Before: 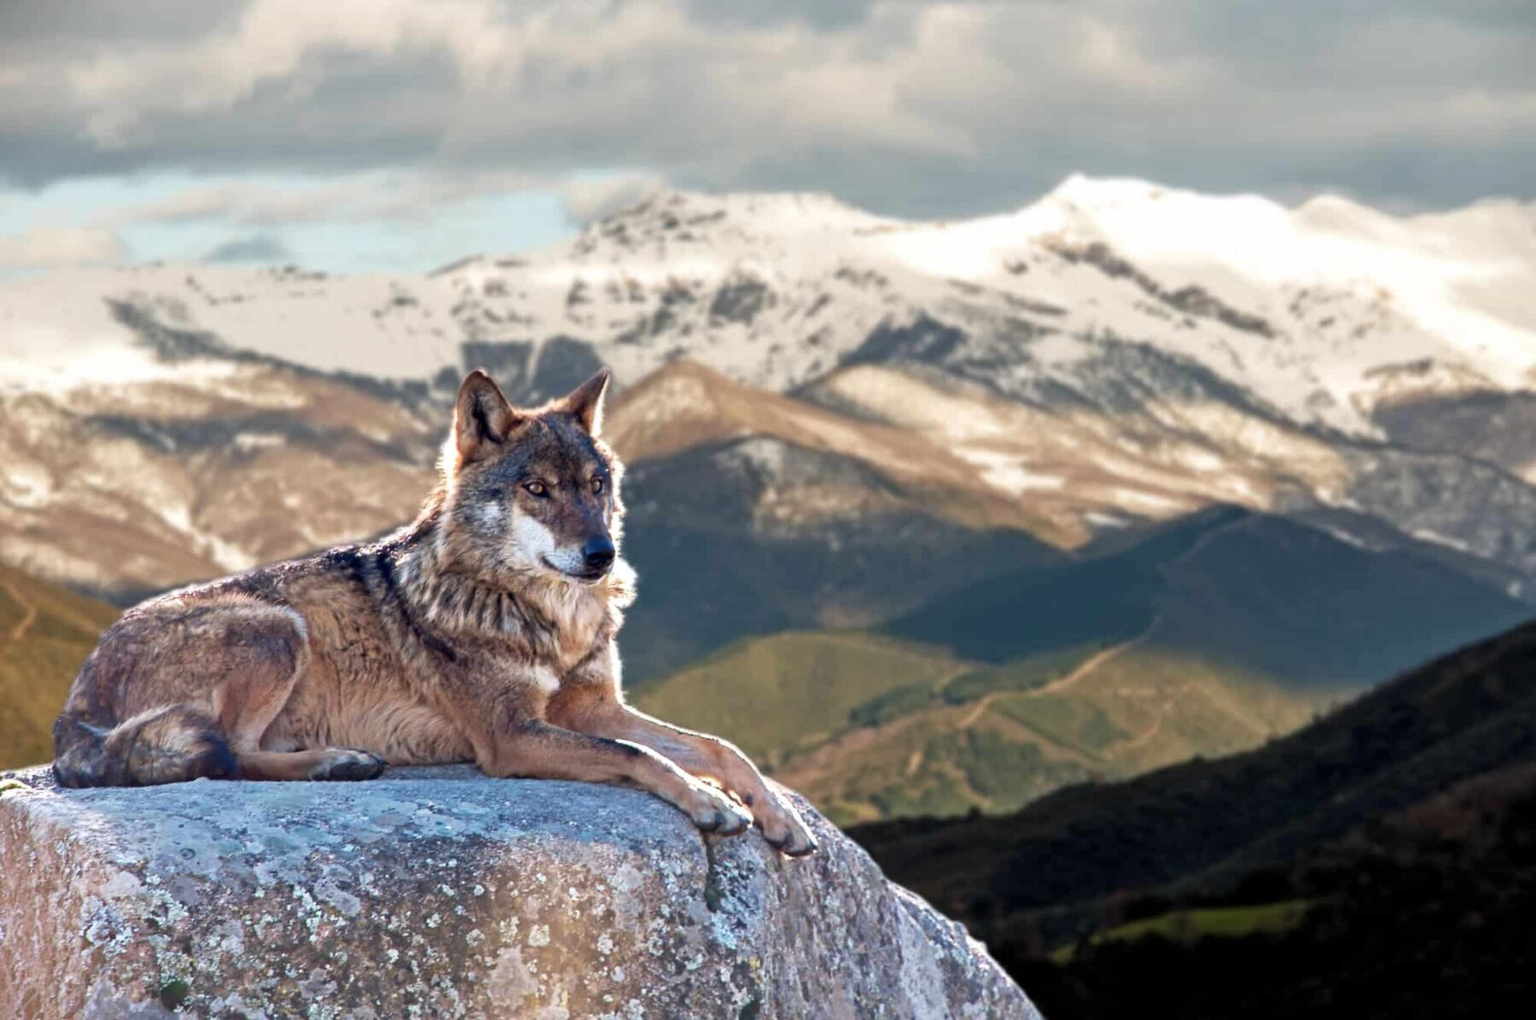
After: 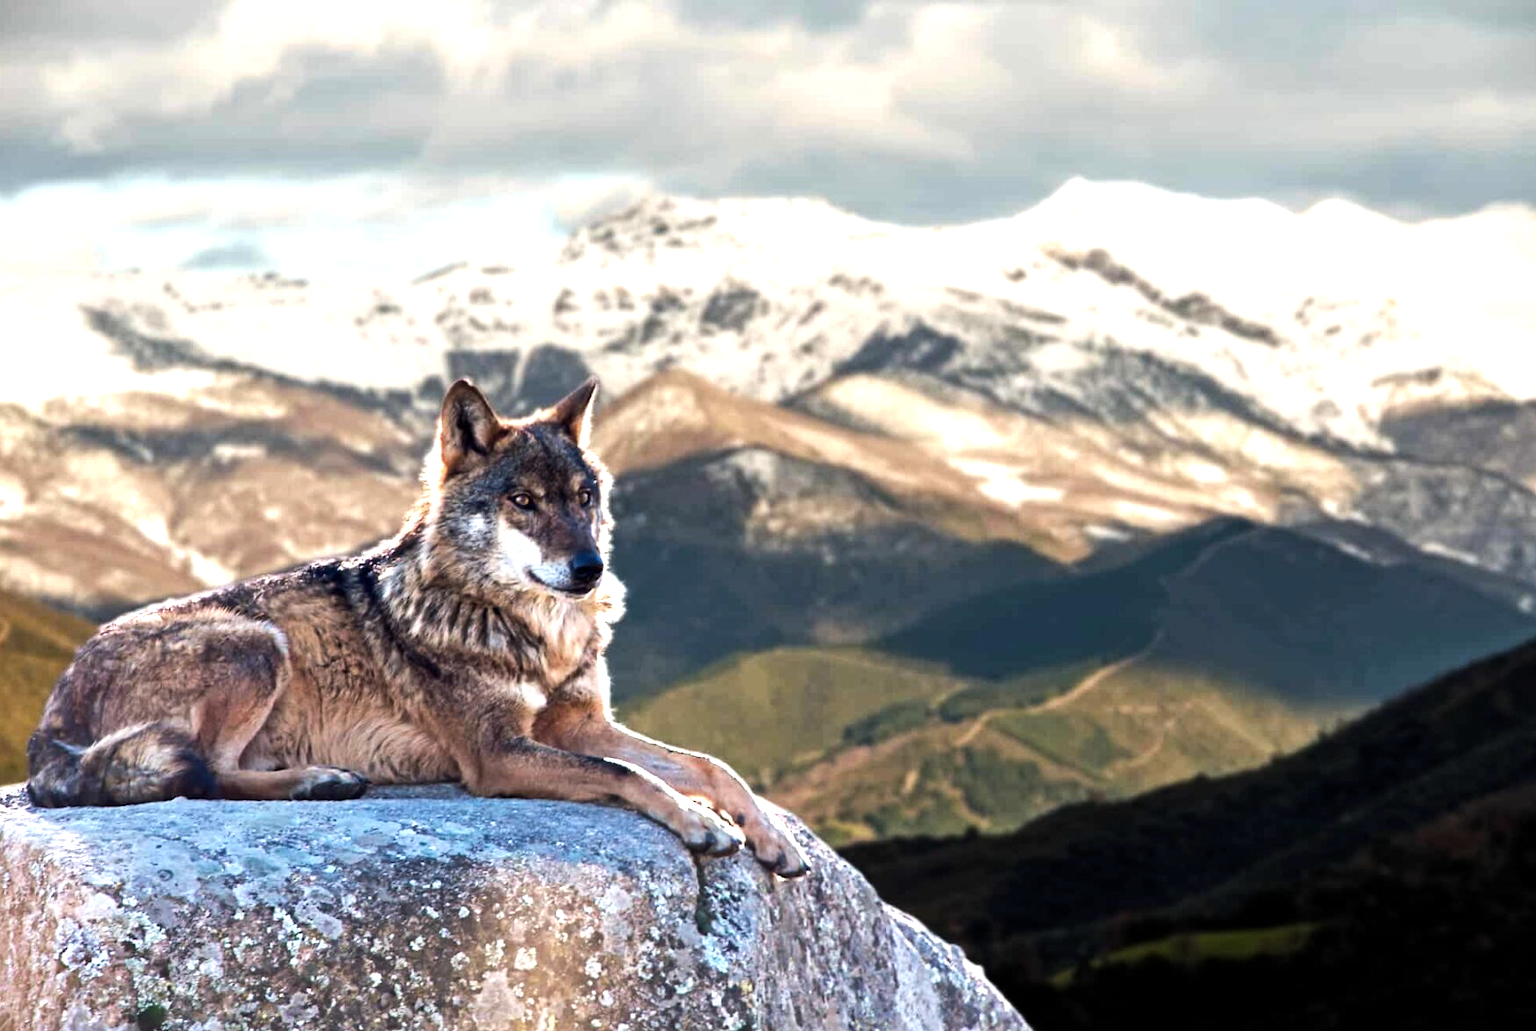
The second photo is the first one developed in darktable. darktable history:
tone equalizer: -8 EV -0.75 EV, -7 EV -0.7 EV, -6 EV -0.6 EV, -5 EV -0.4 EV, -3 EV 0.4 EV, -2 EV 0.6 EV, -1 EV 0.7 EV, +0 EV 0.75 EV, edges refinement/feathering 500, mask exposure compensation -1.57 EV, preserve details no
color balance rgb: shadows fall-off 101%, linear chroma grading › mid-tones 7.63%, perceptual saturation grading › mid-tones 11.68%, mask middle-gray fulcrum 22.45%, global vibrance 10.11%, saturation formula JzAzBz (2021)
crop and rotate: left 1.774%, right 0.633%, bottom 1.28%
